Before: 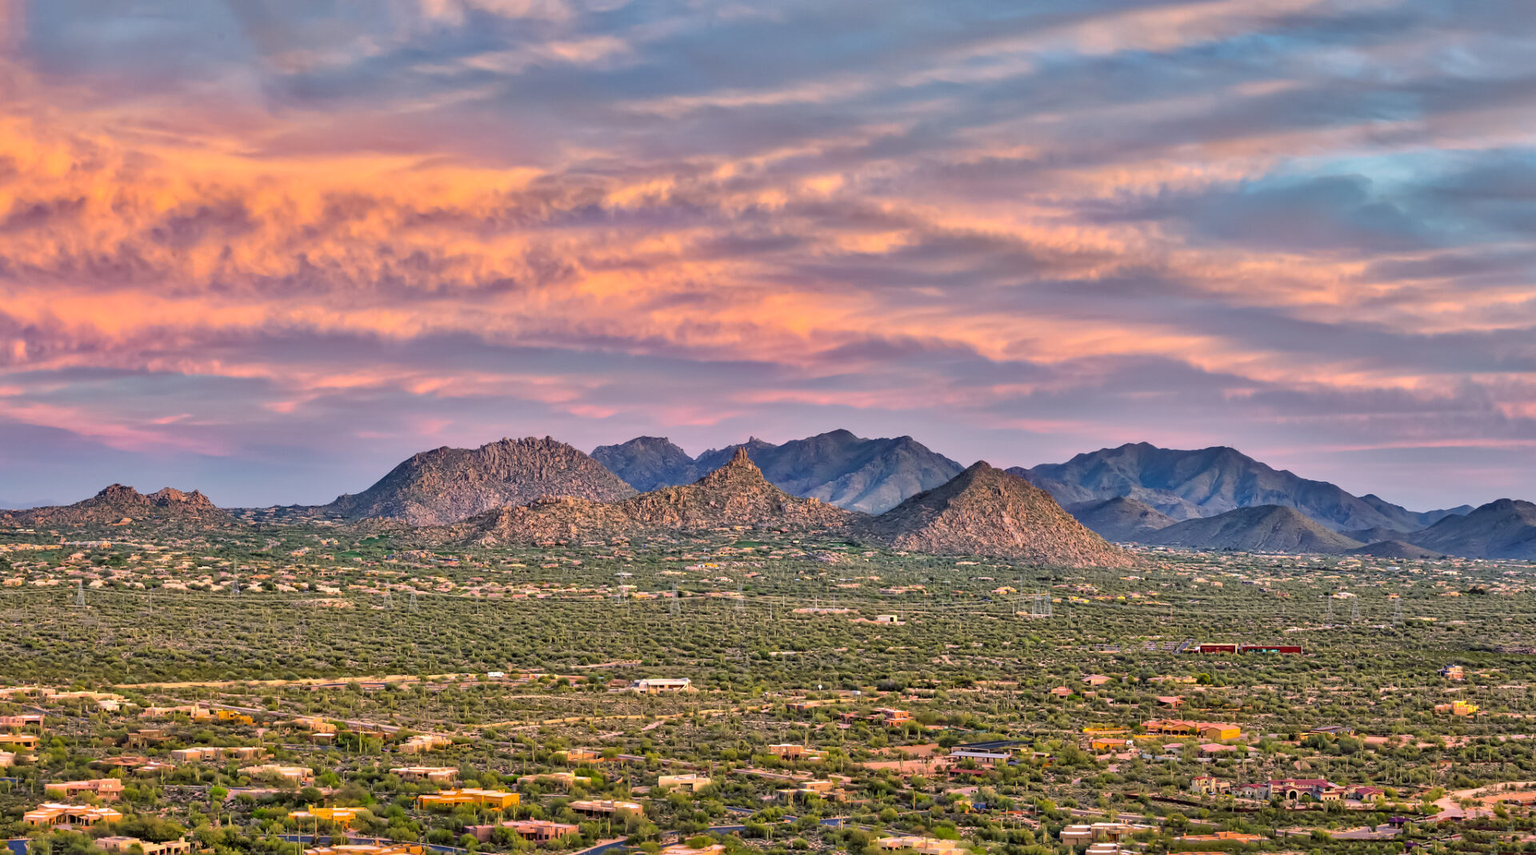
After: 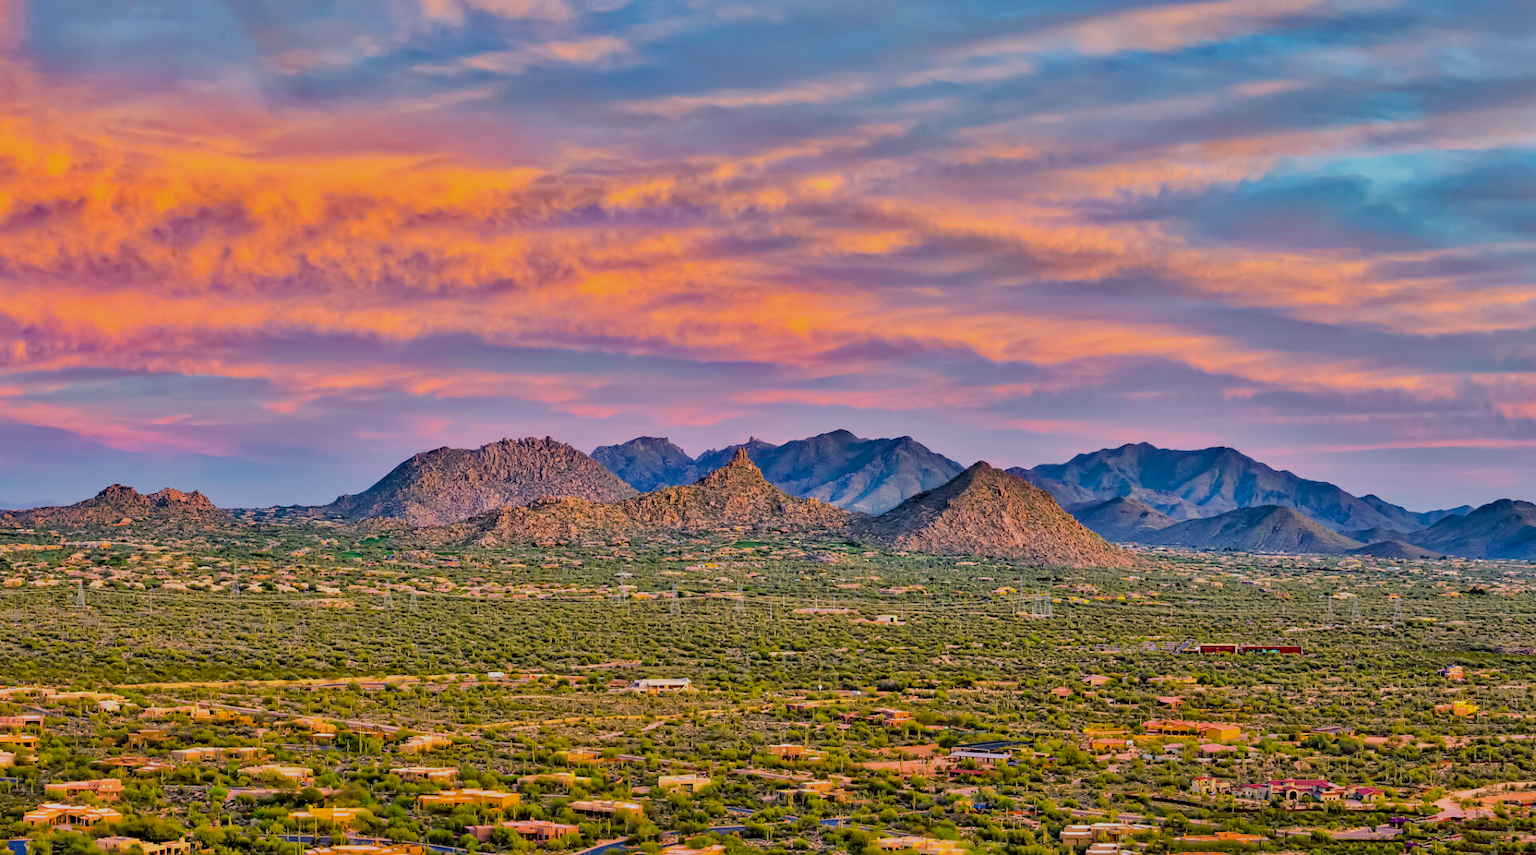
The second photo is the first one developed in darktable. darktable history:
haze removal: adaptive false
color balance rgb: linear chroma grading › global chroma 20.061%, perceptual saturation grading › global saturation 14.717%, global vibrance 20%
filmic rgb: black relative exposure -7.65 EV, white relative exposure 4.56 EV, hardness 3.61
